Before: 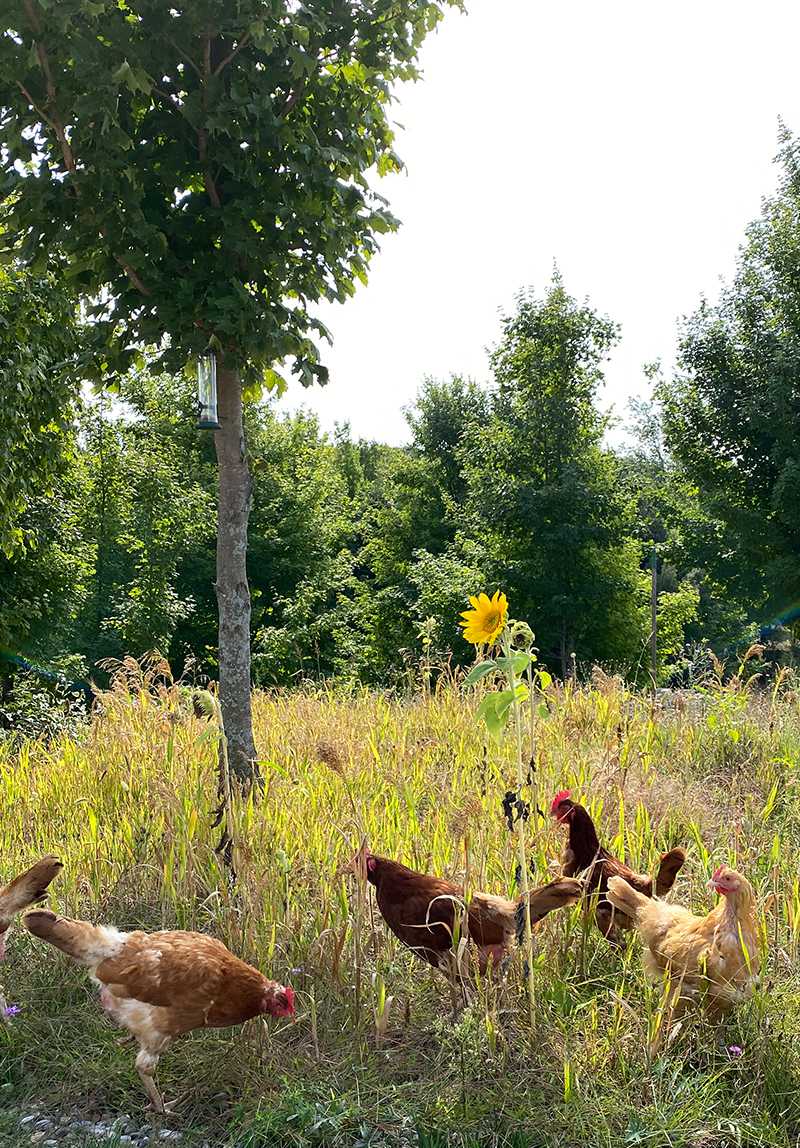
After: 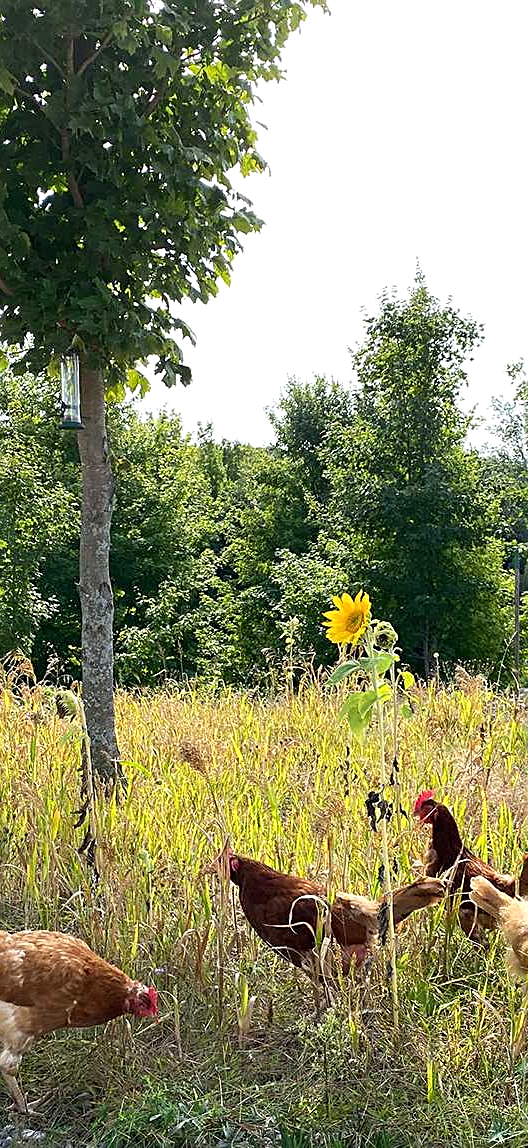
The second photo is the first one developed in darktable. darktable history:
sharpen: on, module defaults
crop: left 17.126%, right 16.826%
exposure: exposure 0.202 EV, compensate exposure bias true, compensate highlight preservation false
